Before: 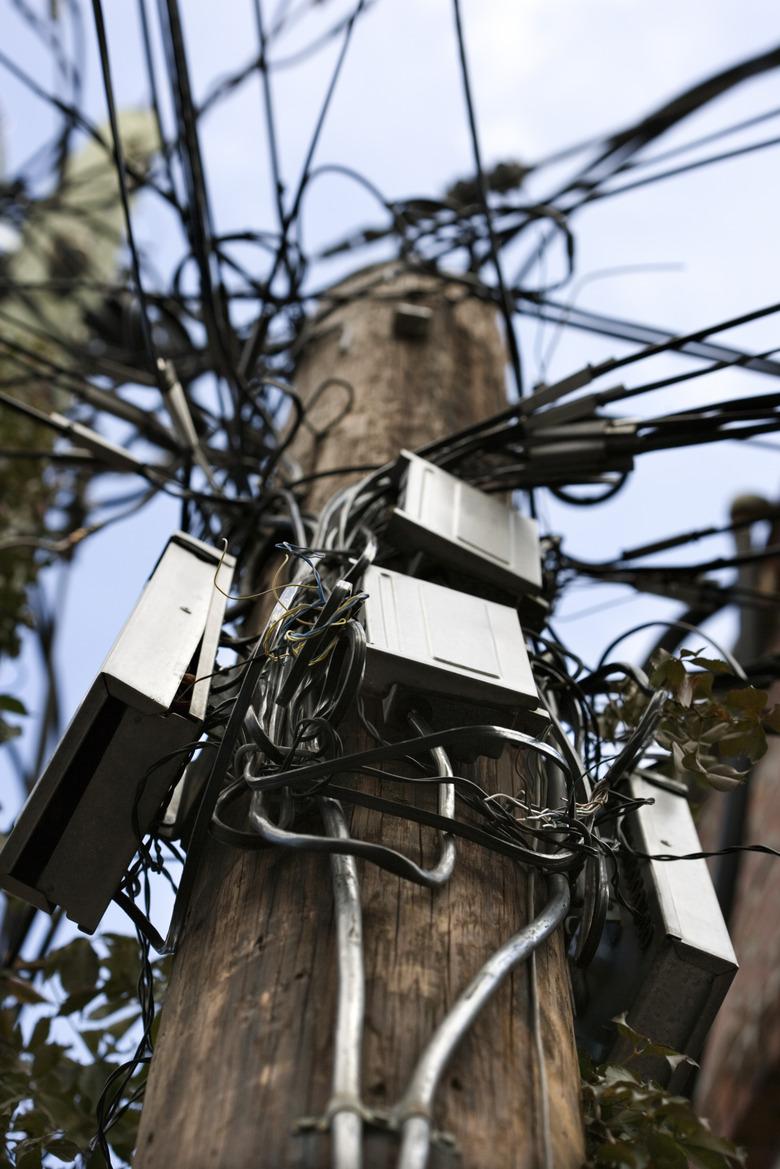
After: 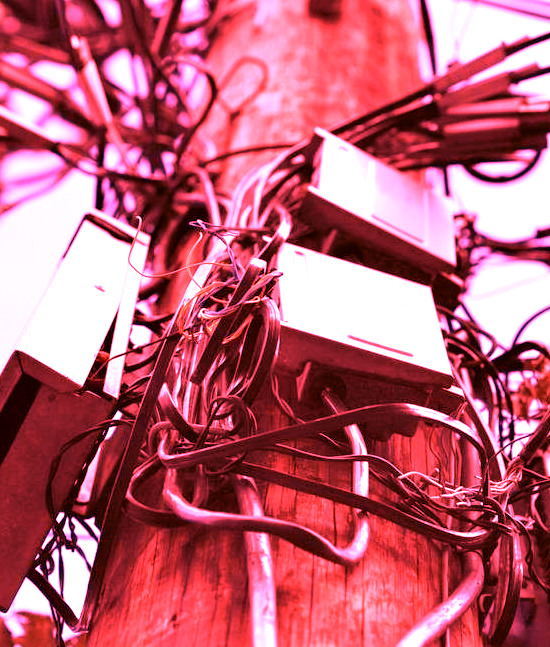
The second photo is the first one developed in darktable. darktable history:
white balance: red 4.26, blue 1.802
crop: left 11.123%, top 27.61%, right 18.3%, bottom 17.034%
color correction: highlights a* 6.27, highlights b* 8.19, shadows a* 5.94, shadows b* 7.23, saturation 0.9
